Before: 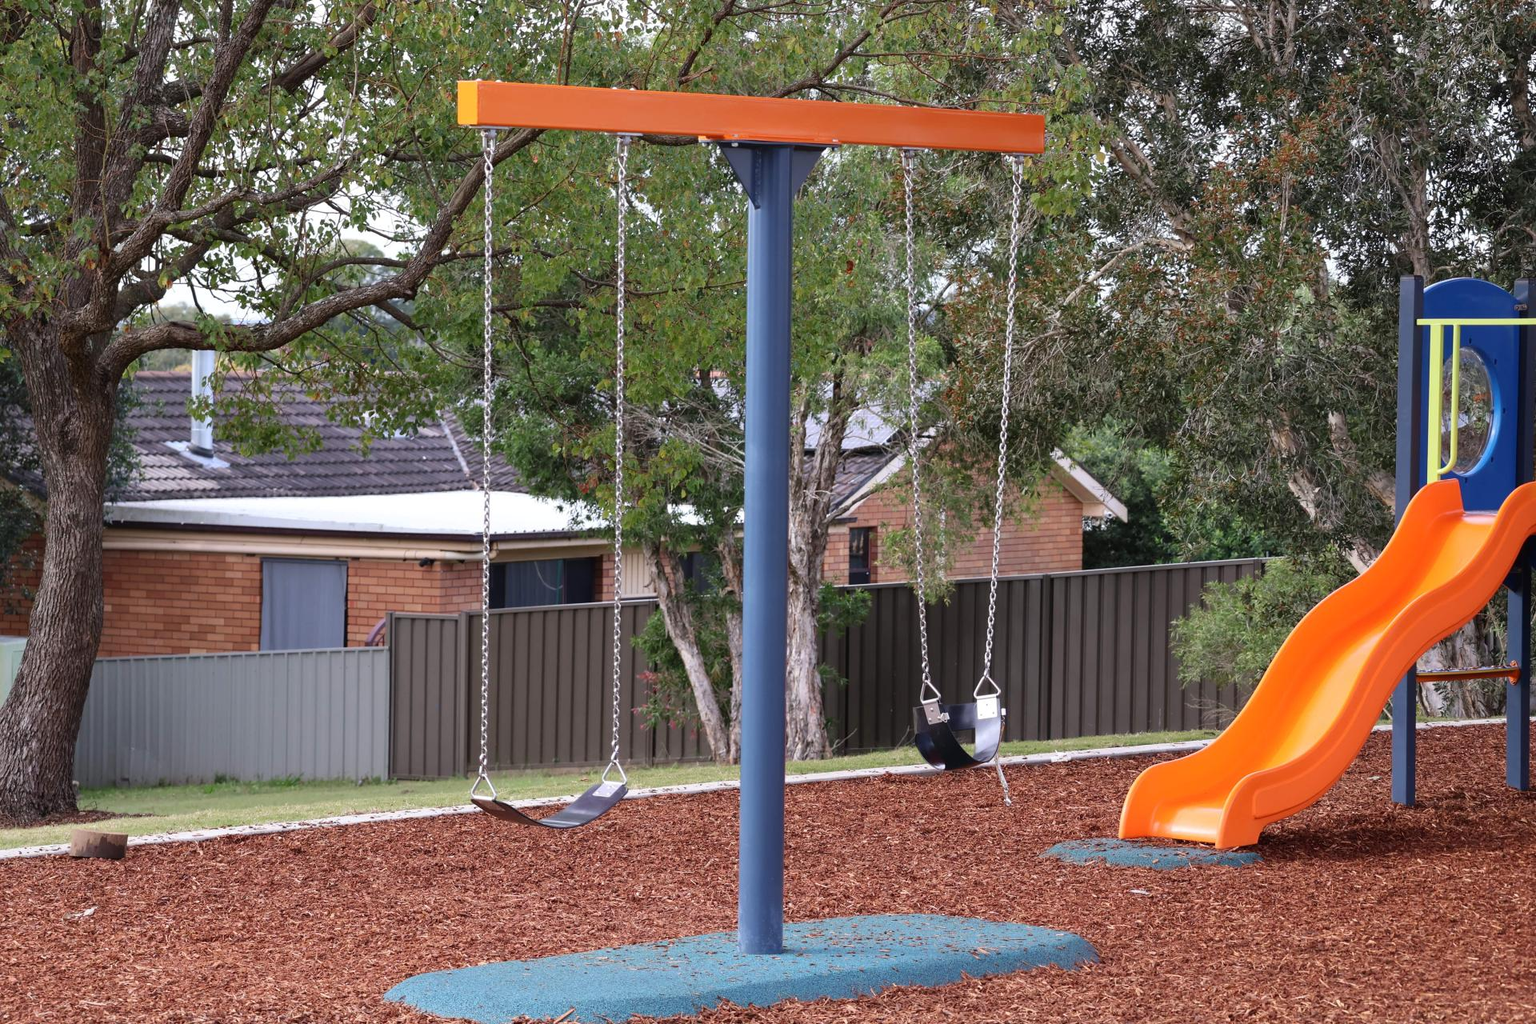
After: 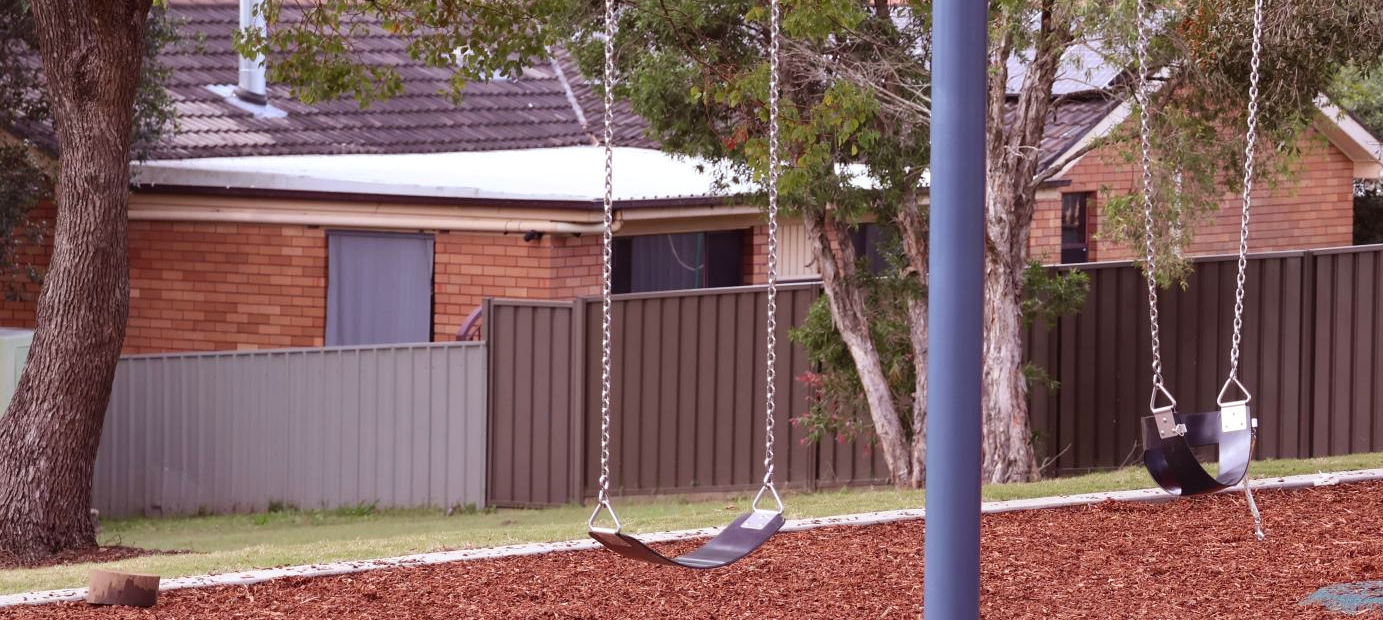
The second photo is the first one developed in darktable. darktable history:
rgb levels: mode RGB, independent channels, levels [[0, 0.474, 1], [0, 0.5, 1], [0, 0.5, 1]]
crop: top 36.498%, right 27.964%, bottom 14.995%
